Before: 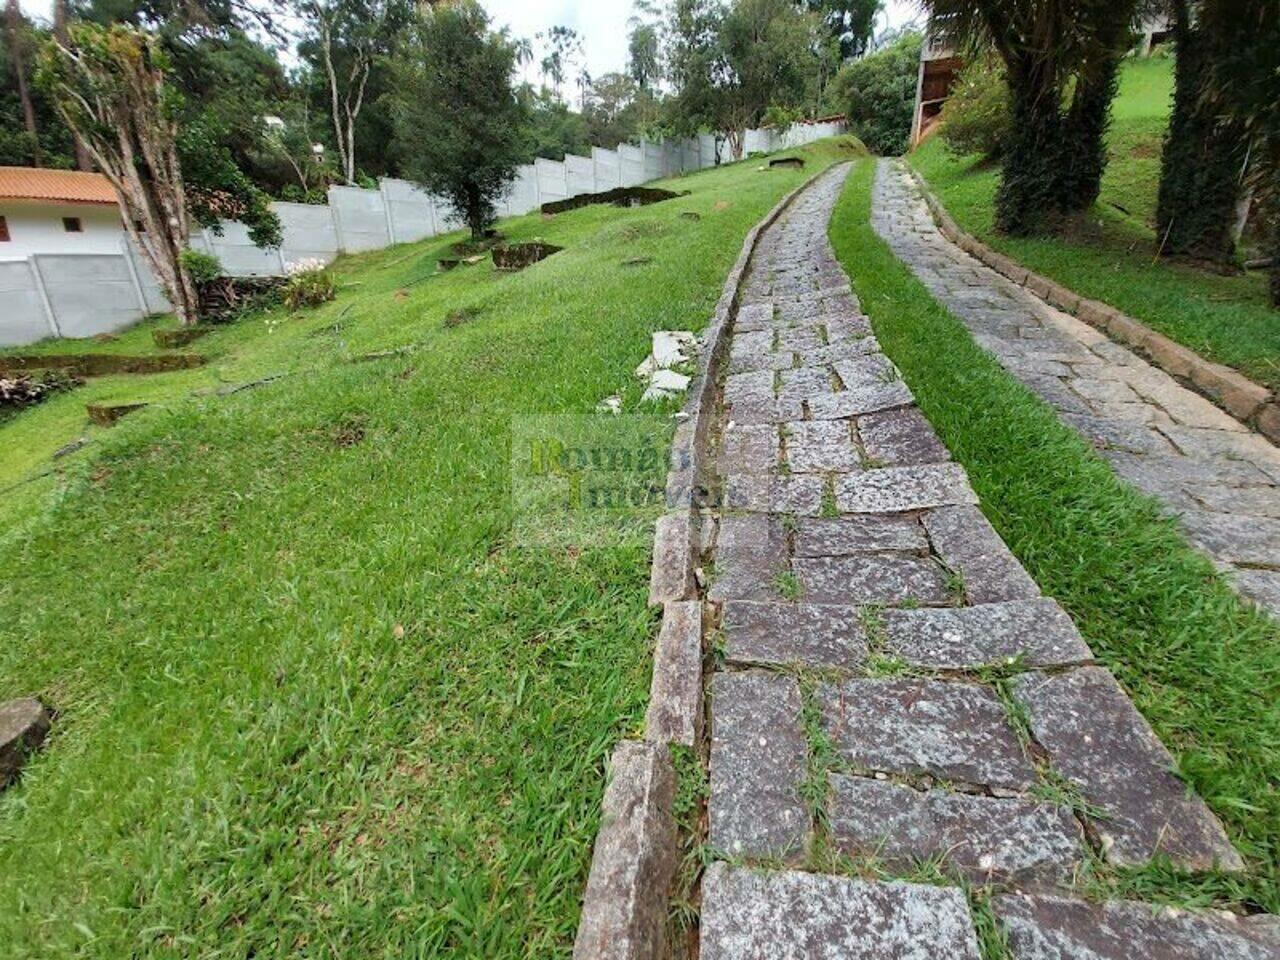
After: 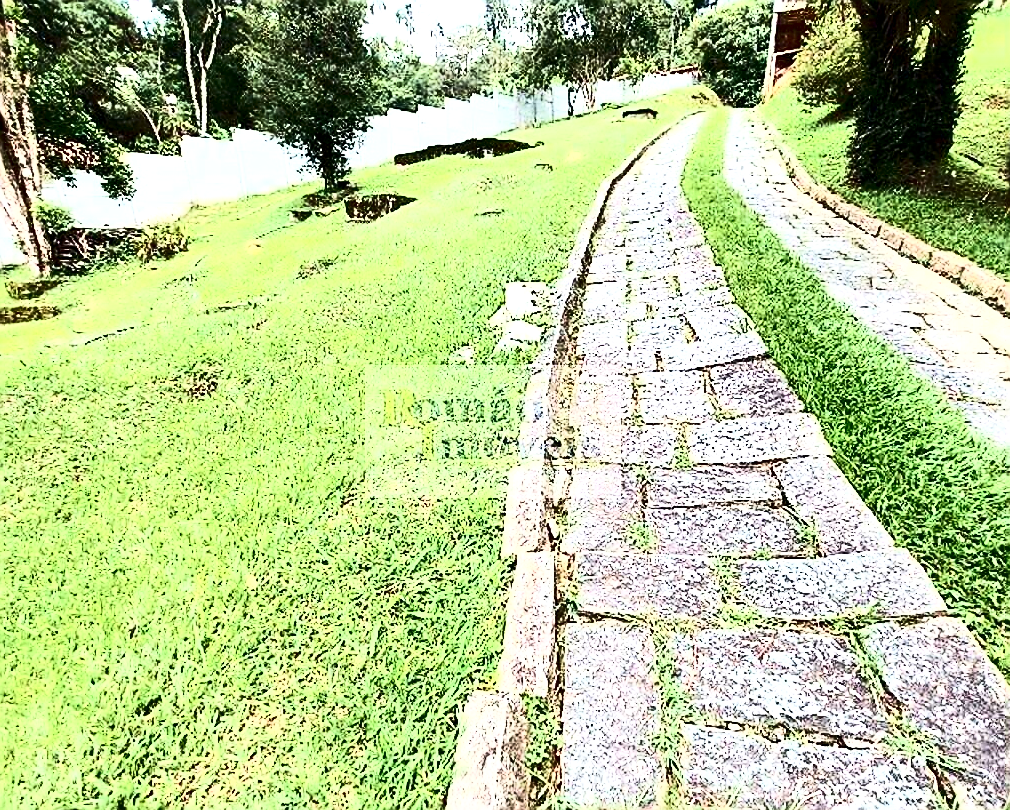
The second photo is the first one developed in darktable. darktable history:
local contrast: highlights 104%, shadows 101%, detail 119%, midtone range 0.2
contrast brightness saturation: contrast 0.932, brightness 0.203
velvia: on, module defaults
exposure: black level correction 0, exposure 0.896 EV, compensate highlight preservation false
crop: left 11.489%, top 5.145%, right 9.579%, bottom 10.408%
sharpen: radius 1.357, amount 1.267, threshold 0.627
